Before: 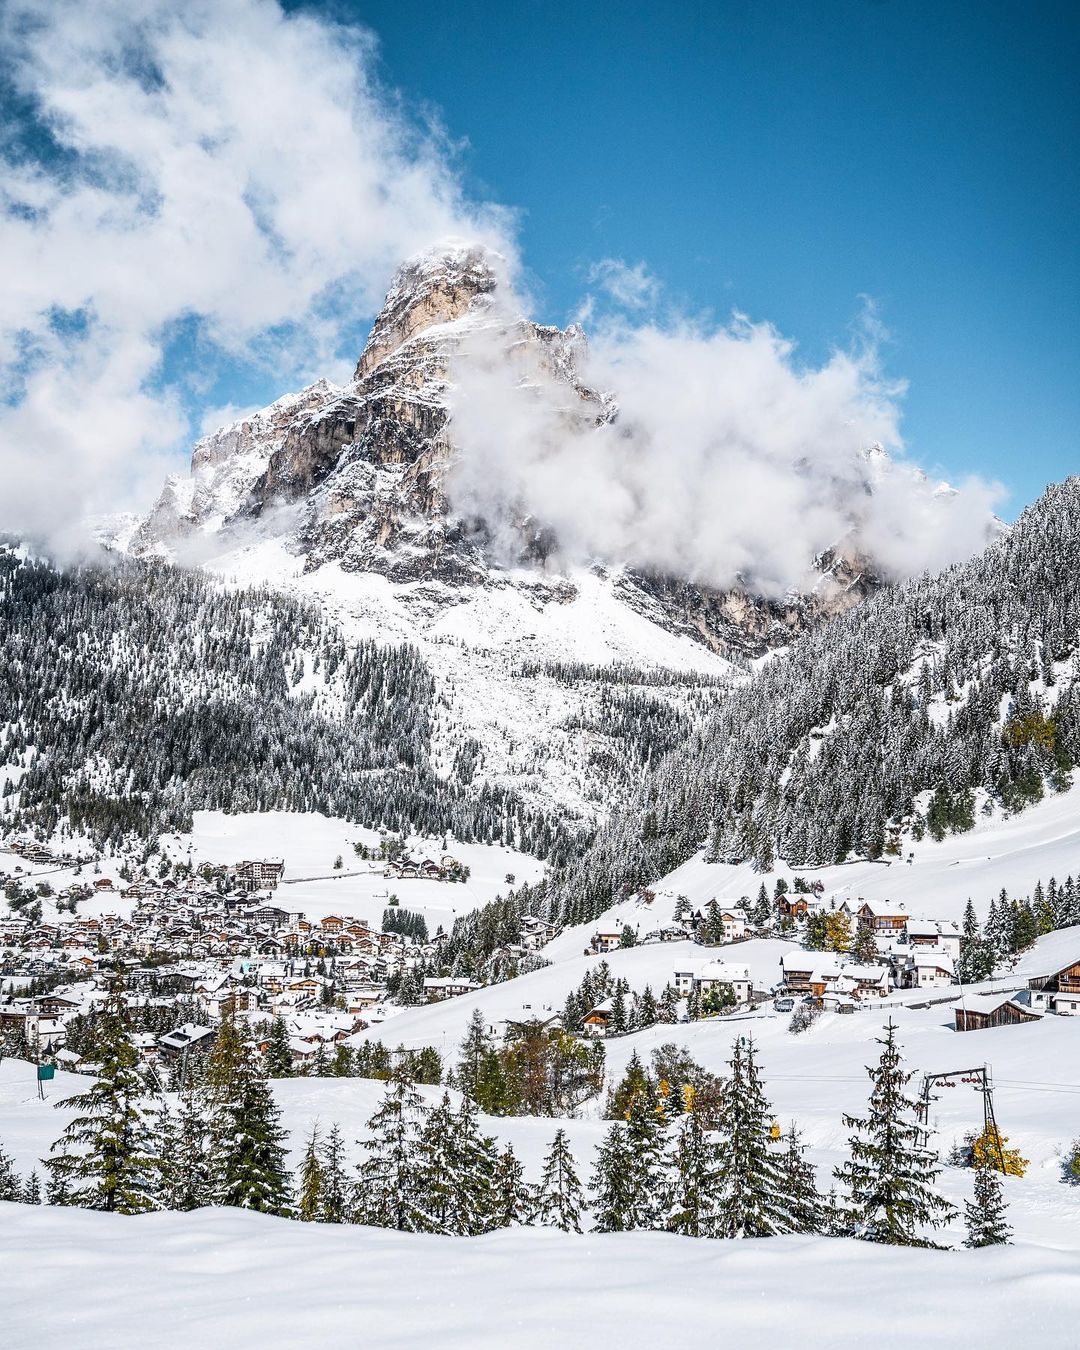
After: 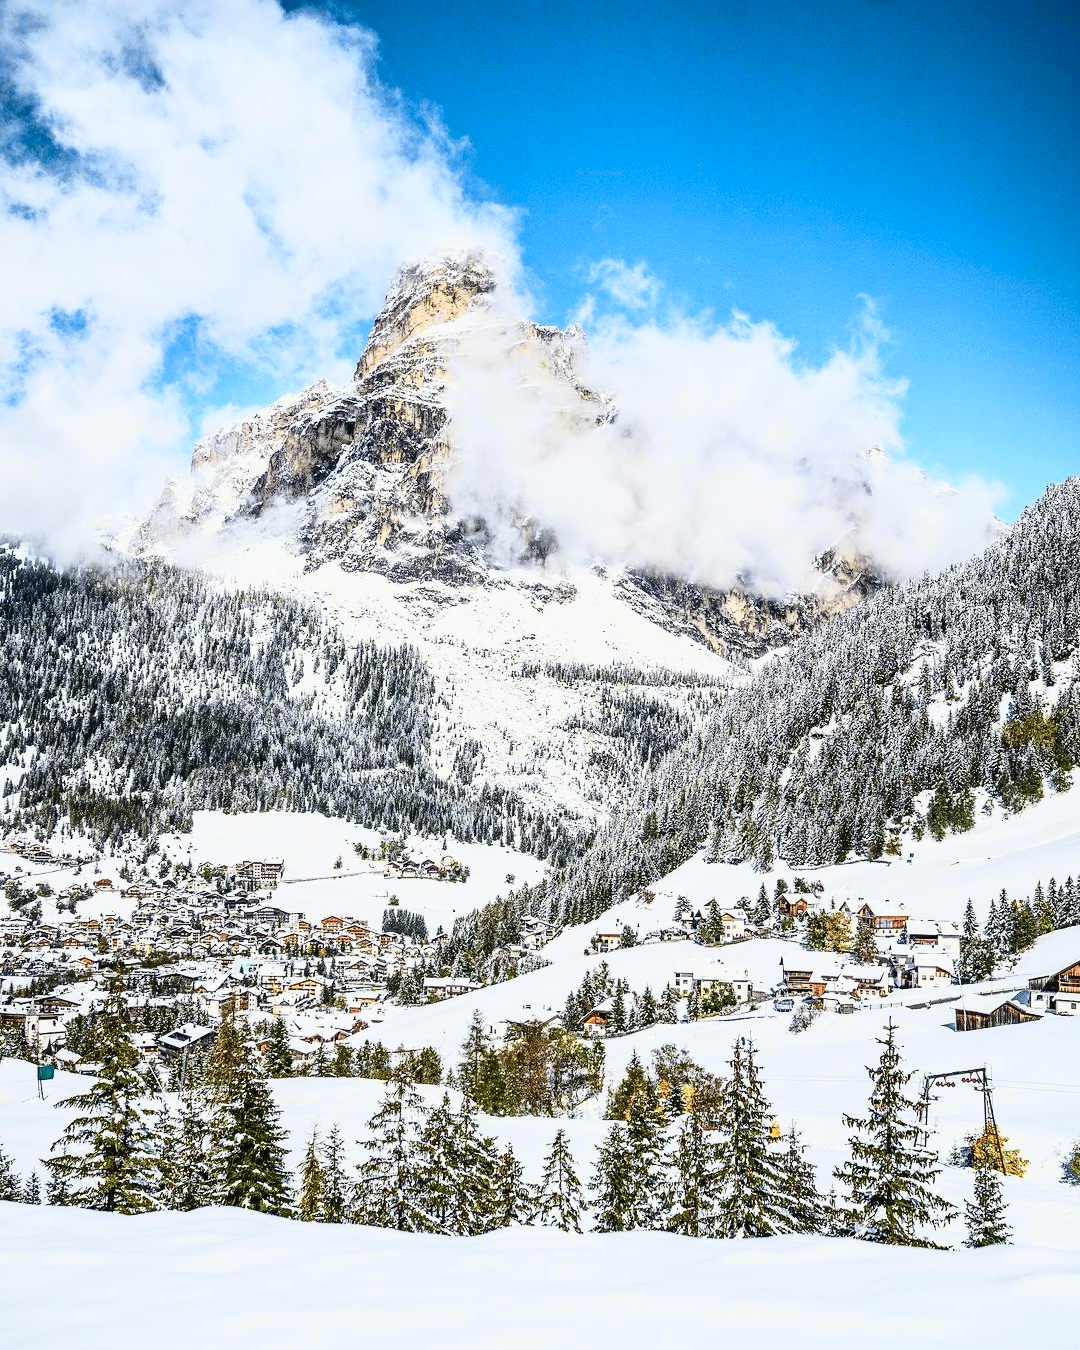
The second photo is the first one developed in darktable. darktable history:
tone curve: curves: ch0 [(0, 0.023) (0.087, 0.065) (0.184, 0.168) (0.45, 0.54) (0.57, 0.683) (0.706, 0.841) (0.877, 0.948) (1, 0.984)]; ch1 [(0, 0) (0.388, 0.369) (0.447, 0.447) (0.505, 0.5) (0.534, 0.528) (0.57, 0.571) (0.592, 0.602) (0.644, 0.663) (1, 1)]; ch2 [(0, 0) (0.314, 0.223) (0.427, 0.405) (0.492, 0.496) (0.524, 0.547) (0.534, 0.57) (0.583, 0.605) (0.673, 0.667) (1, 1)], color space Lab, independent channels
